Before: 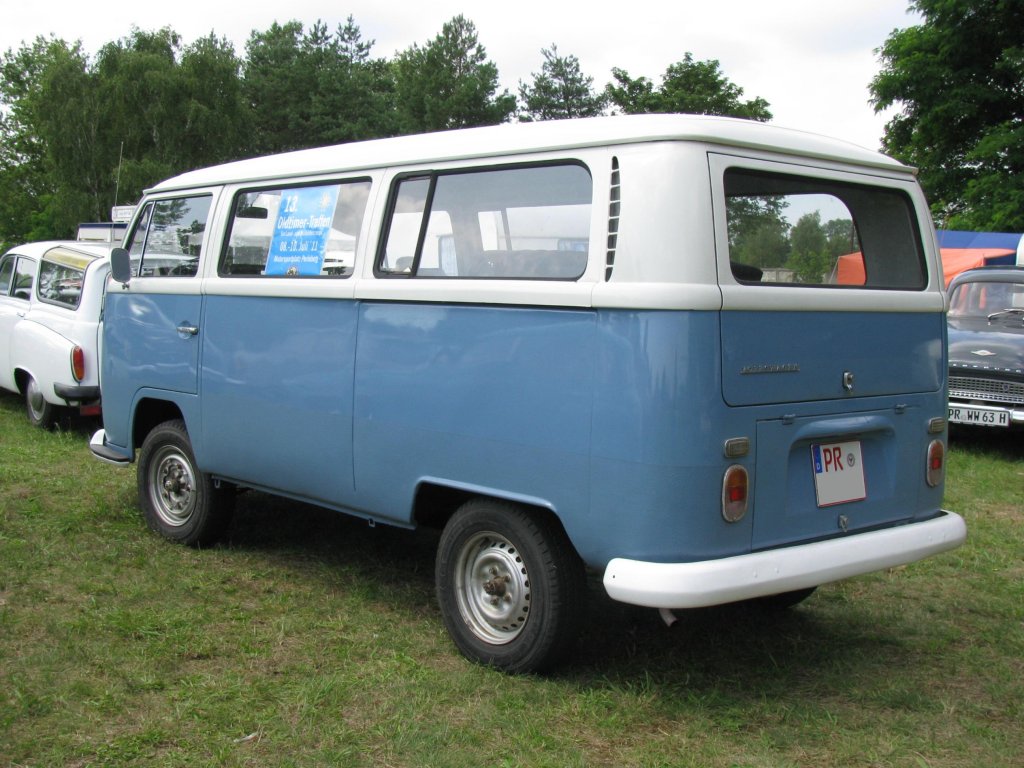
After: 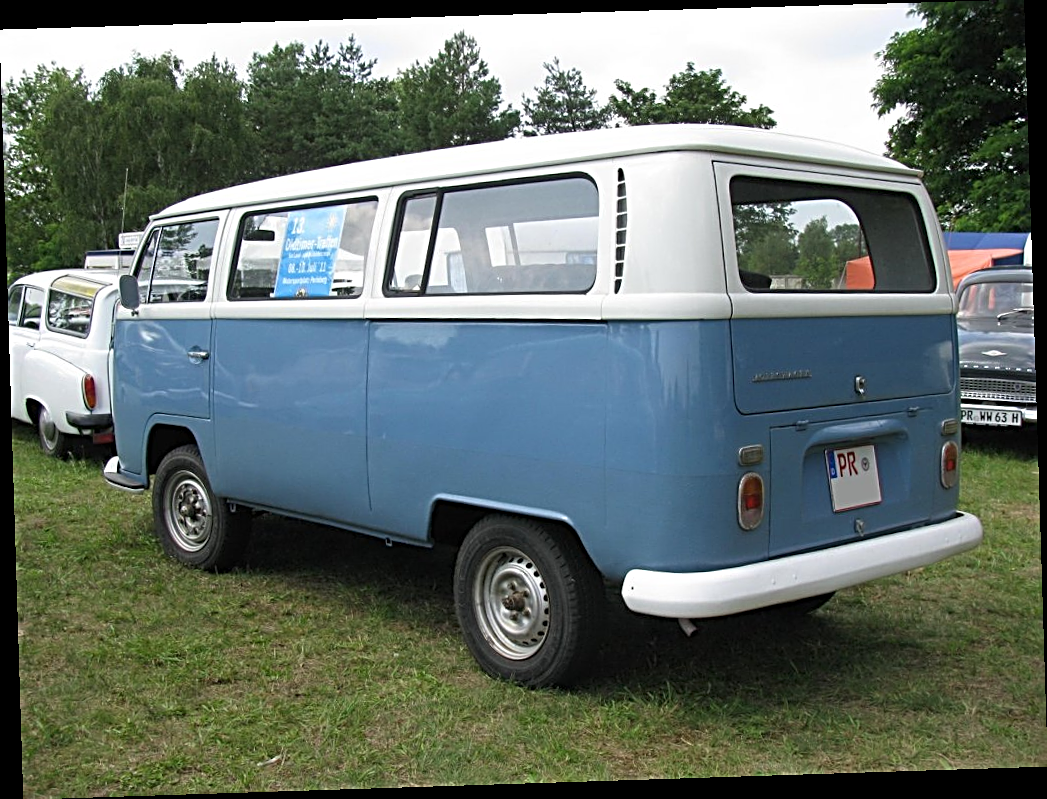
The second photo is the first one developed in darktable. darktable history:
rotate and perspective: rotation -1.77°, lens shift (horizontal) 0.004, automatic cropping off
sharpen: radius 3.025, amount 0.757
